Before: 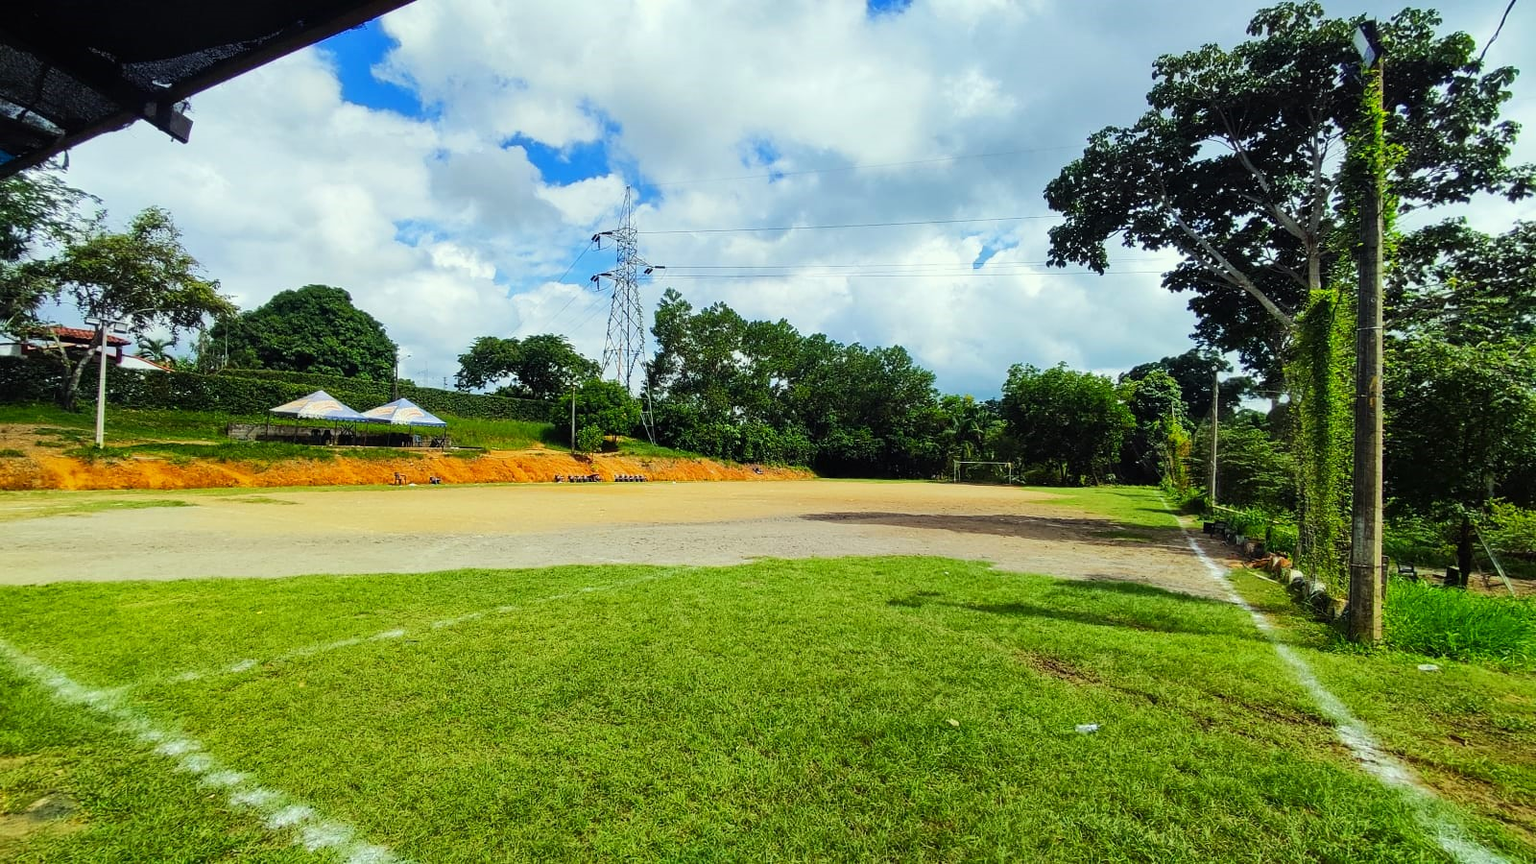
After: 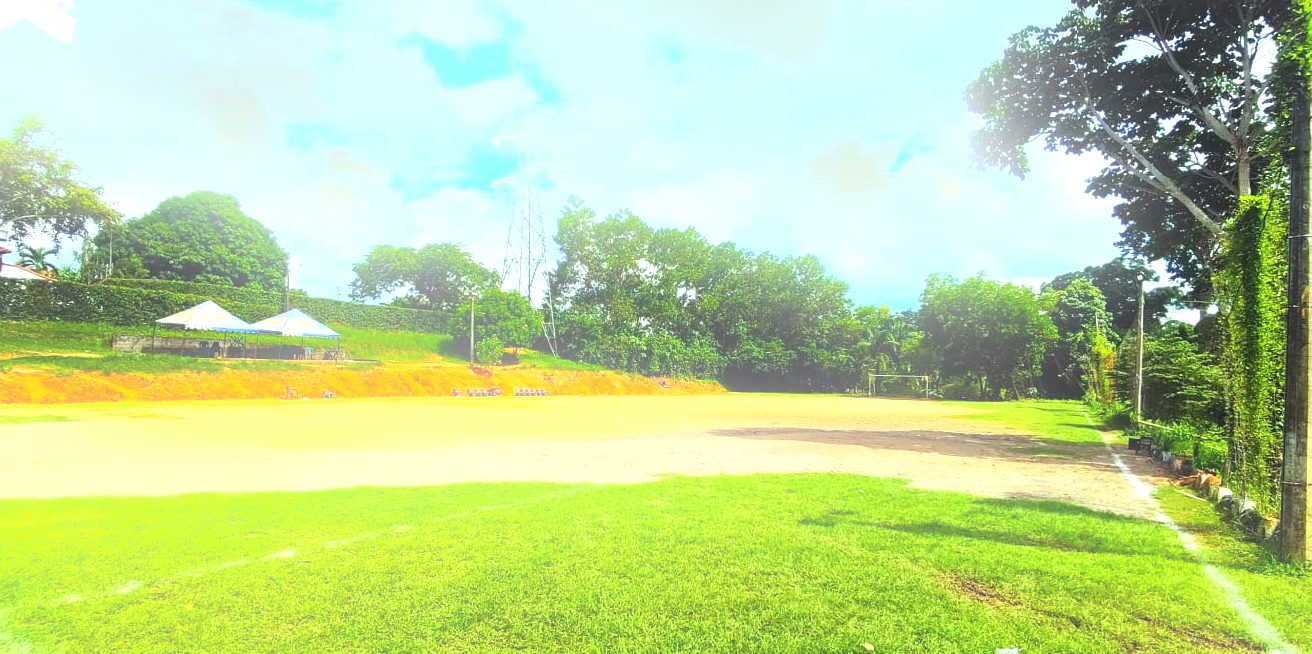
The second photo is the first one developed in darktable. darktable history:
exposure: black level correction 0, exposure 1 EV, compensate exposure bias true, compensate highlight preservation false
crop: left 7.856%, top 11.836%, right 10.12%, bottom 15.387%
bloom: size 16%, threshold 98%, strength 20%
